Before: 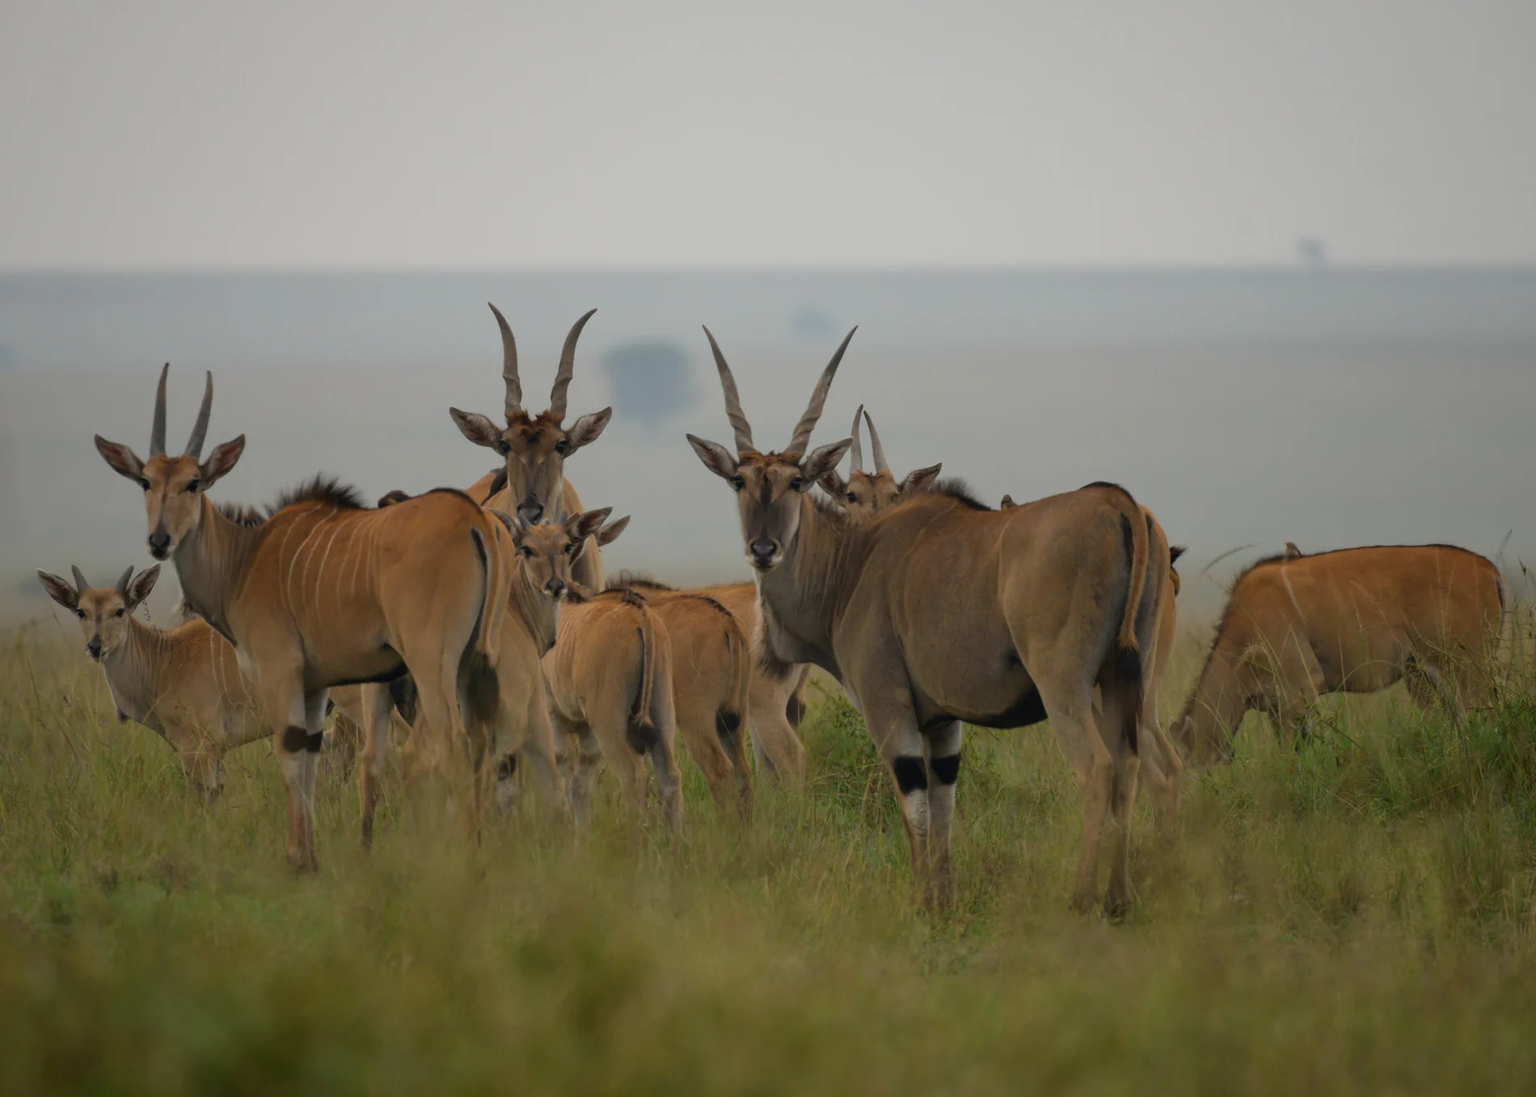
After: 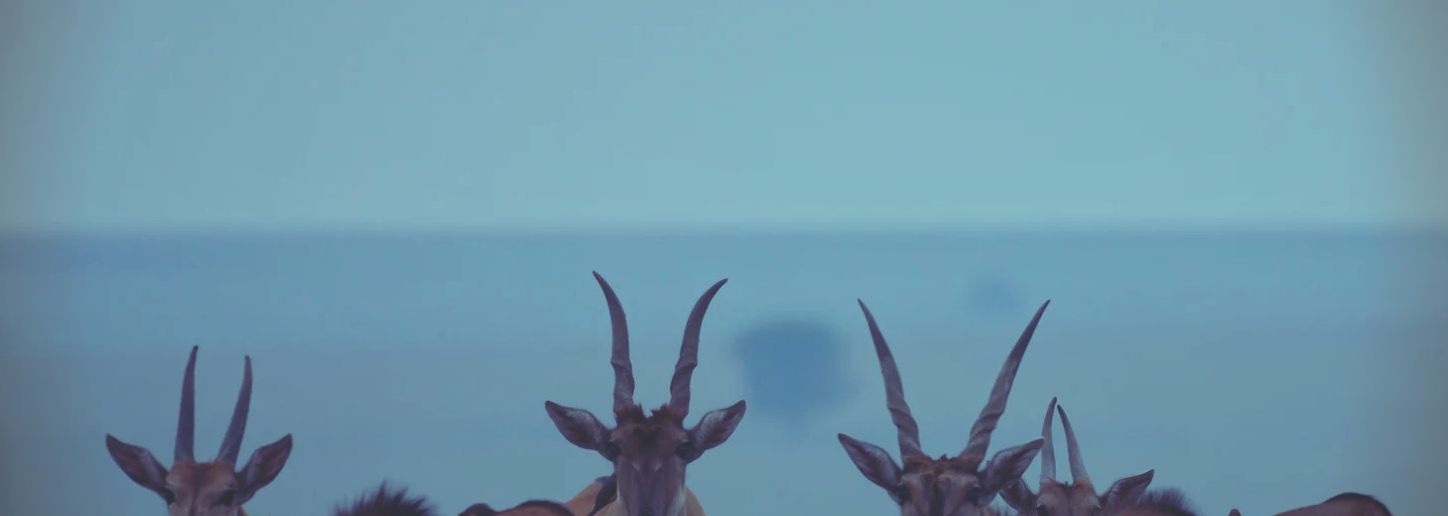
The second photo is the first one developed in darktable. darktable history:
rgb curve: curves: ch0 [(0, 0.186) (0.314, 0.284) (0.576, 0.466) (0.805, 0.691) (0.936, 0.886)]; ch1 [(0, 0.186) (0.314, 0.284) (0.581, 0.534) (0.771, 0.746) (0.936, 0.958)]; ch2 [(0, 0.216) (0.275, 0.39) (1, 1)], mode RGB, independent channels, compensate middle gray true, preserve colors none
crop: left 0.579%, top 7.627%, right 23.167%, bottom 54.275%
vignetting: fall-off start 88.03%, fall-off radius 24.9%
tone equalizer: -8 EV -0.002 EV, -7 EV 0.005 EV, -6 EV -0.009 EV, -5 EV 0.011 EV, -4 EV -0.012 EV, -3 EV 0.007 EV, -2 EV -0.062 EV, -1 EV -0.293 EV, +0 EV -0.582 EV, smoothing diameter 2%, edges refinement/feathering 20, mask exposure compensation -1.57 EV, filter diffusion 5
